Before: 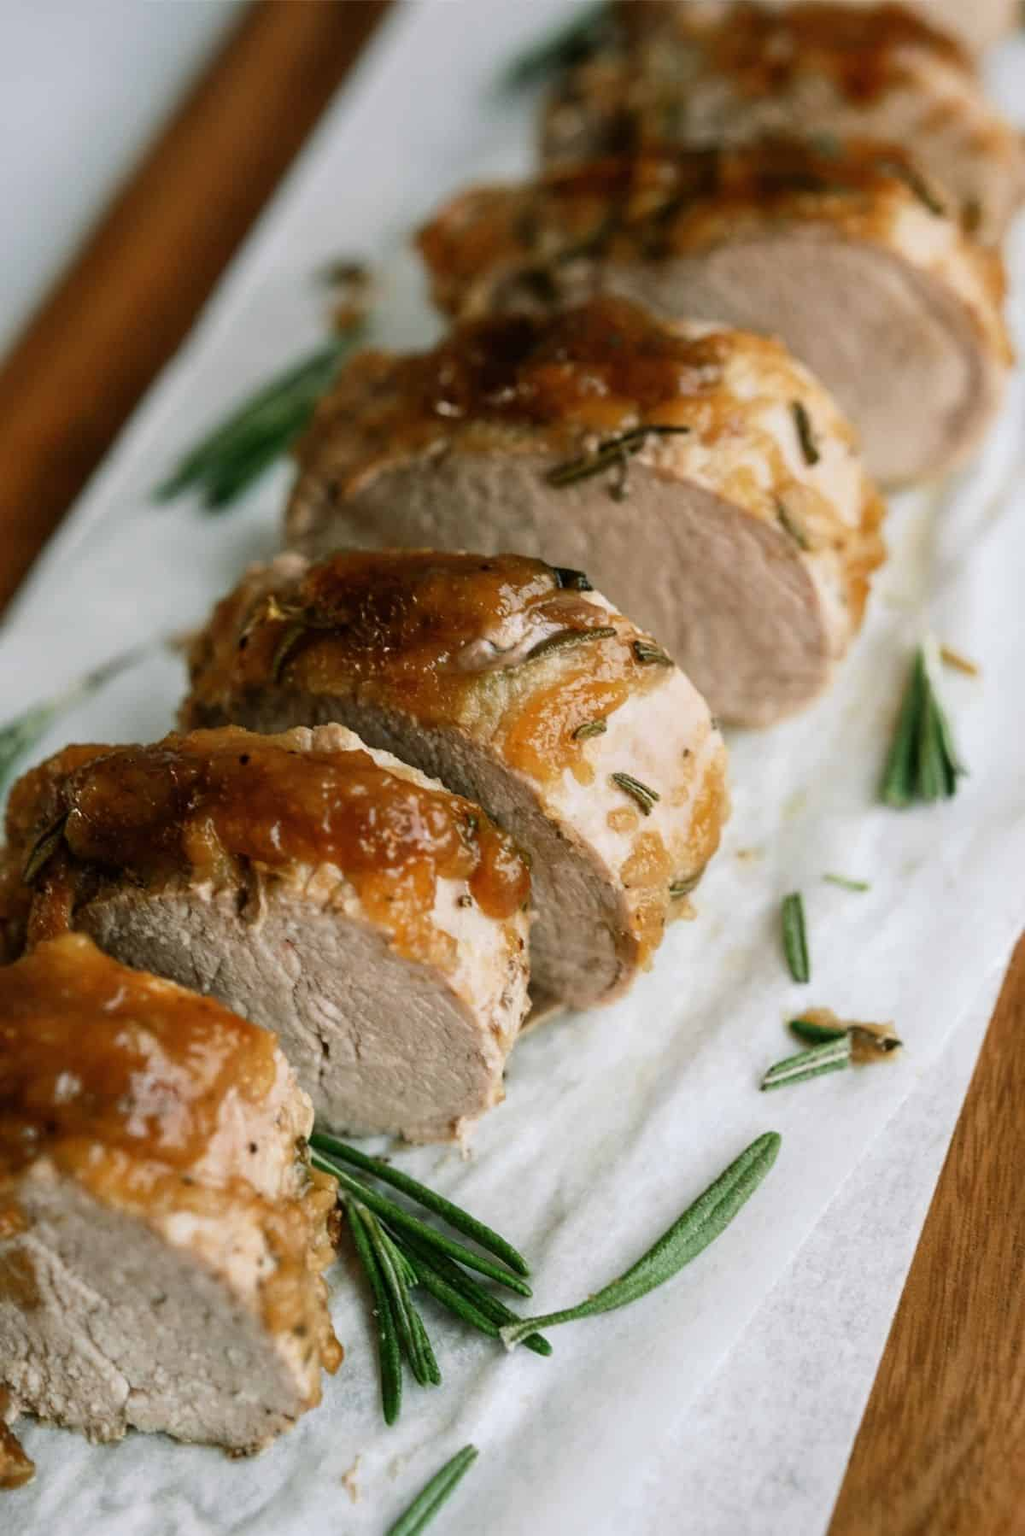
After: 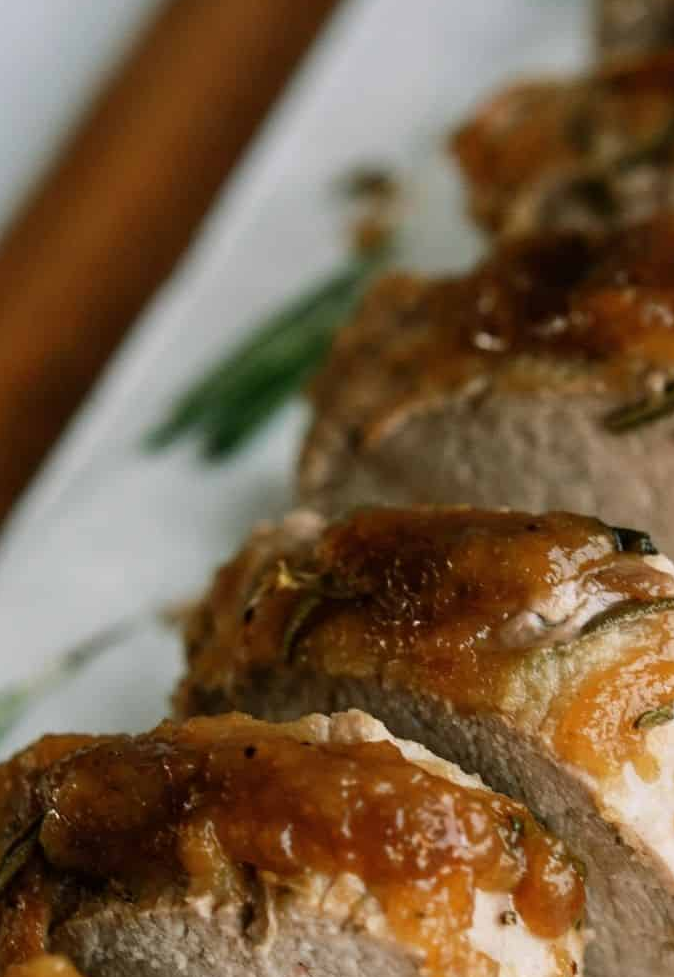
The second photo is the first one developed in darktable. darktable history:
crop and rotate: left 3.067%, top 7.679%, right 40.73%, bottom 37.969%
